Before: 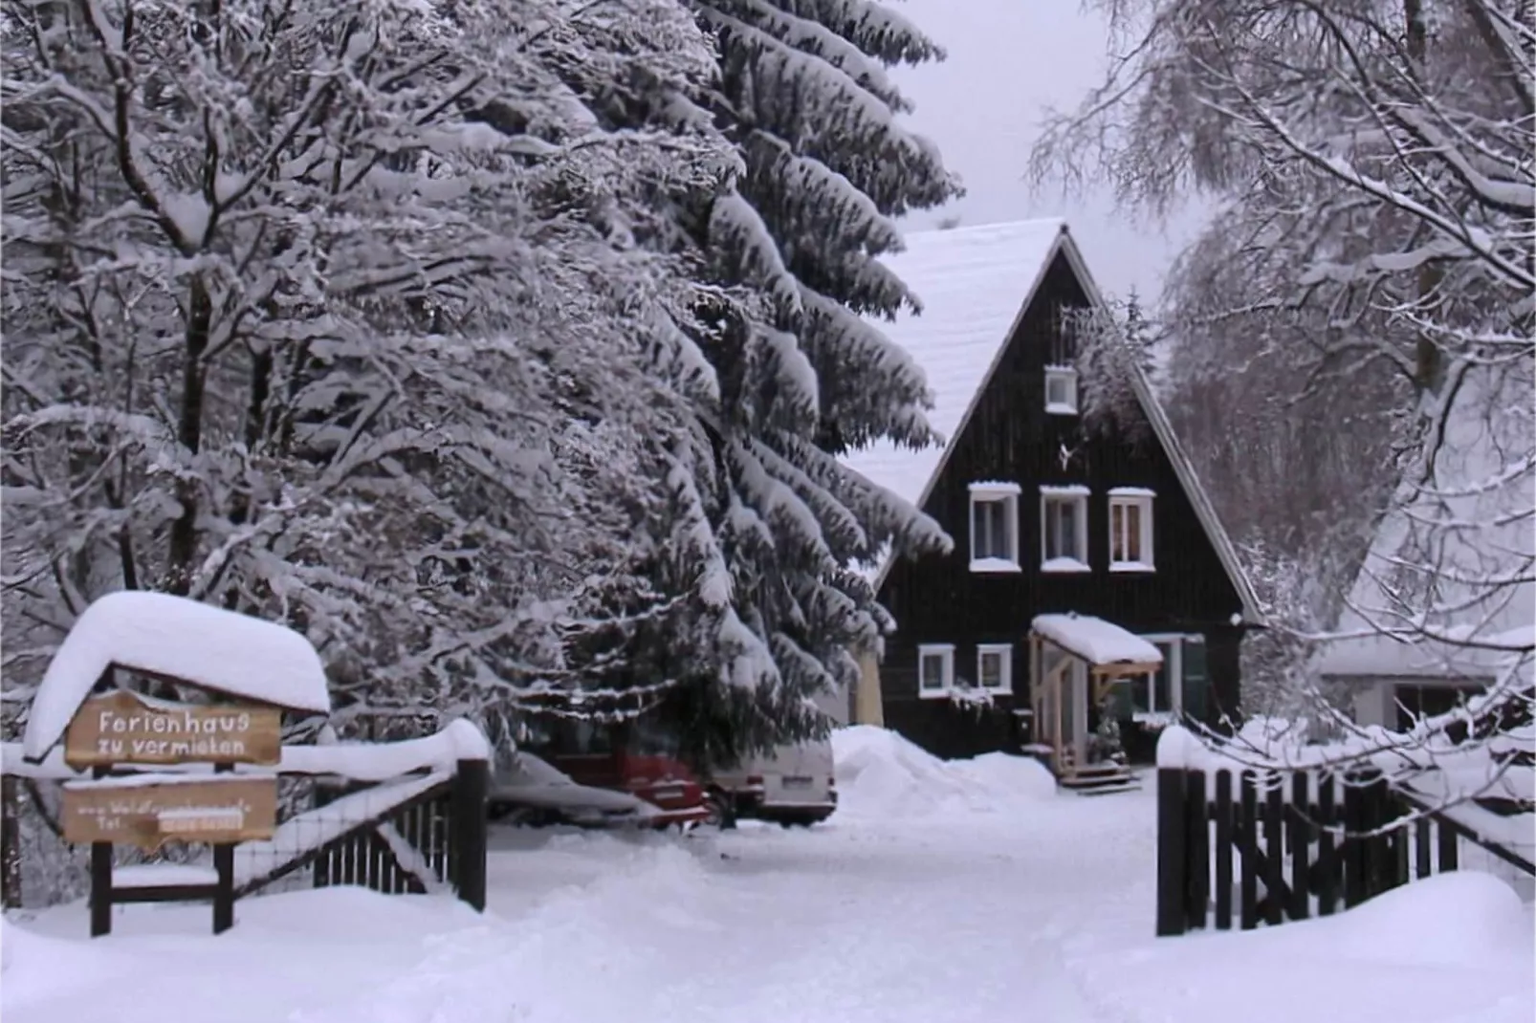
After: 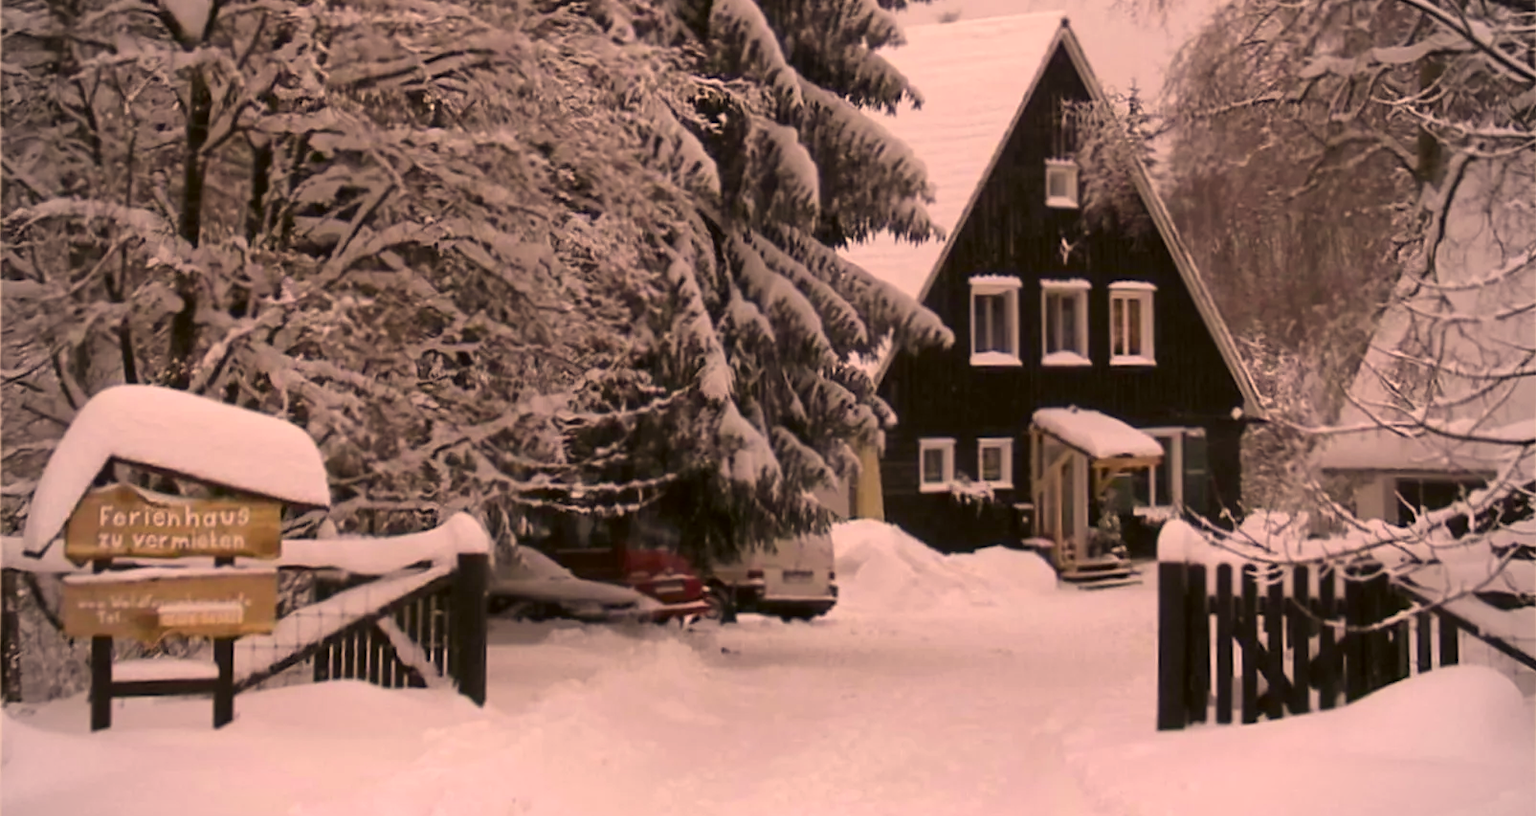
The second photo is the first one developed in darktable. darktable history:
vignetting: fall-off radius 60.96%, center (0, 0.006), unbound false
color correction: highlights a* 18.69, highlights b* 35, shadows a* 1.63, shadows b* 6.11, saturation 1.03
crop and rotate: top 20.271%
